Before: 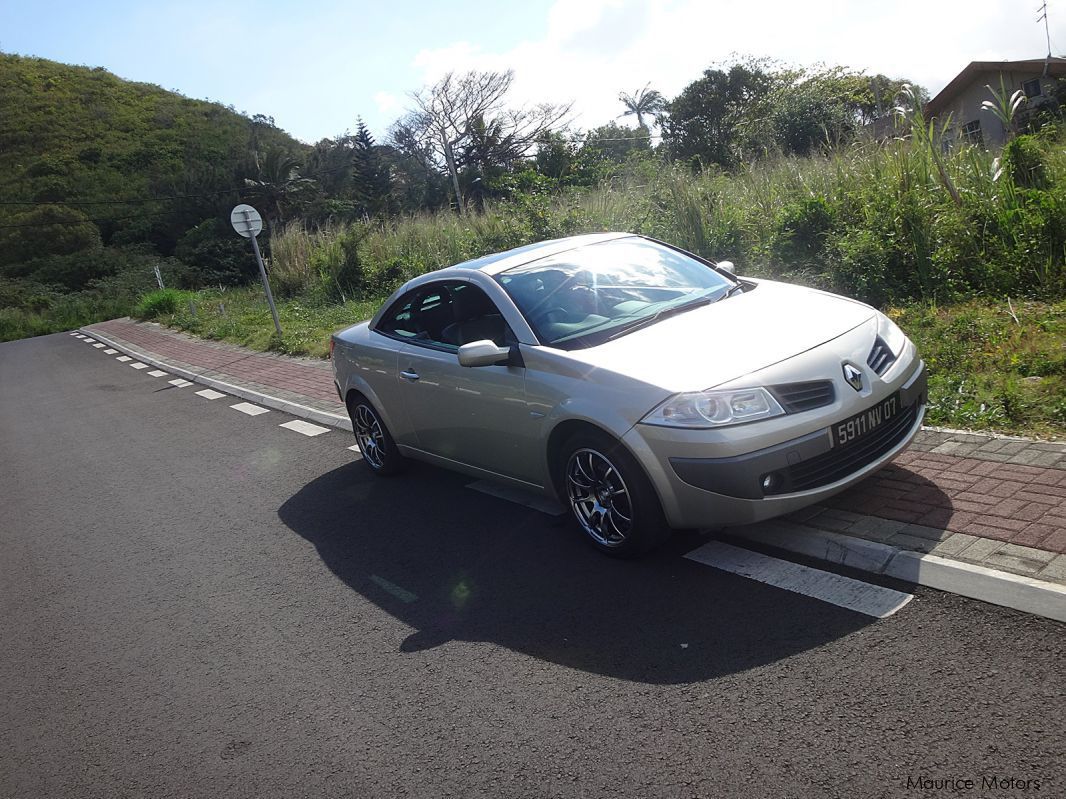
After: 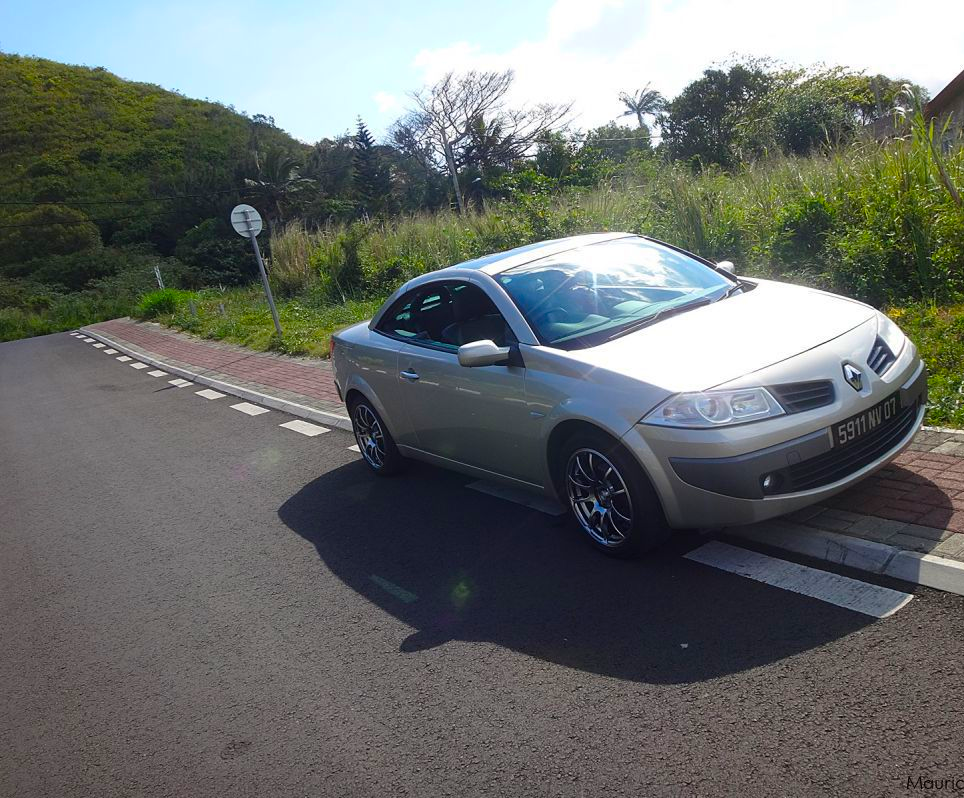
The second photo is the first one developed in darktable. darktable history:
crop: right 9.509%, bottom 0.031%
color balance rgb: linear chroma grading › global chroma 15%, perceptual saturation grading › global saturation 30%
